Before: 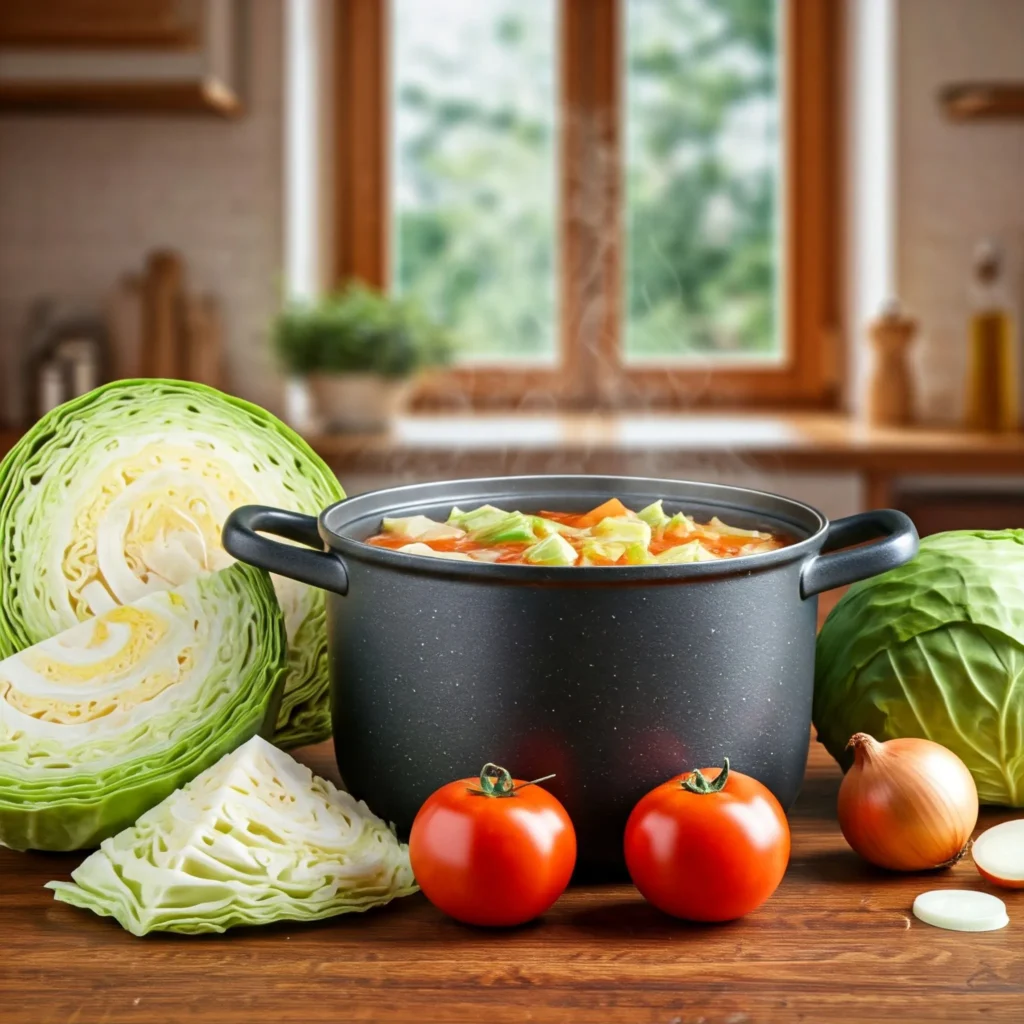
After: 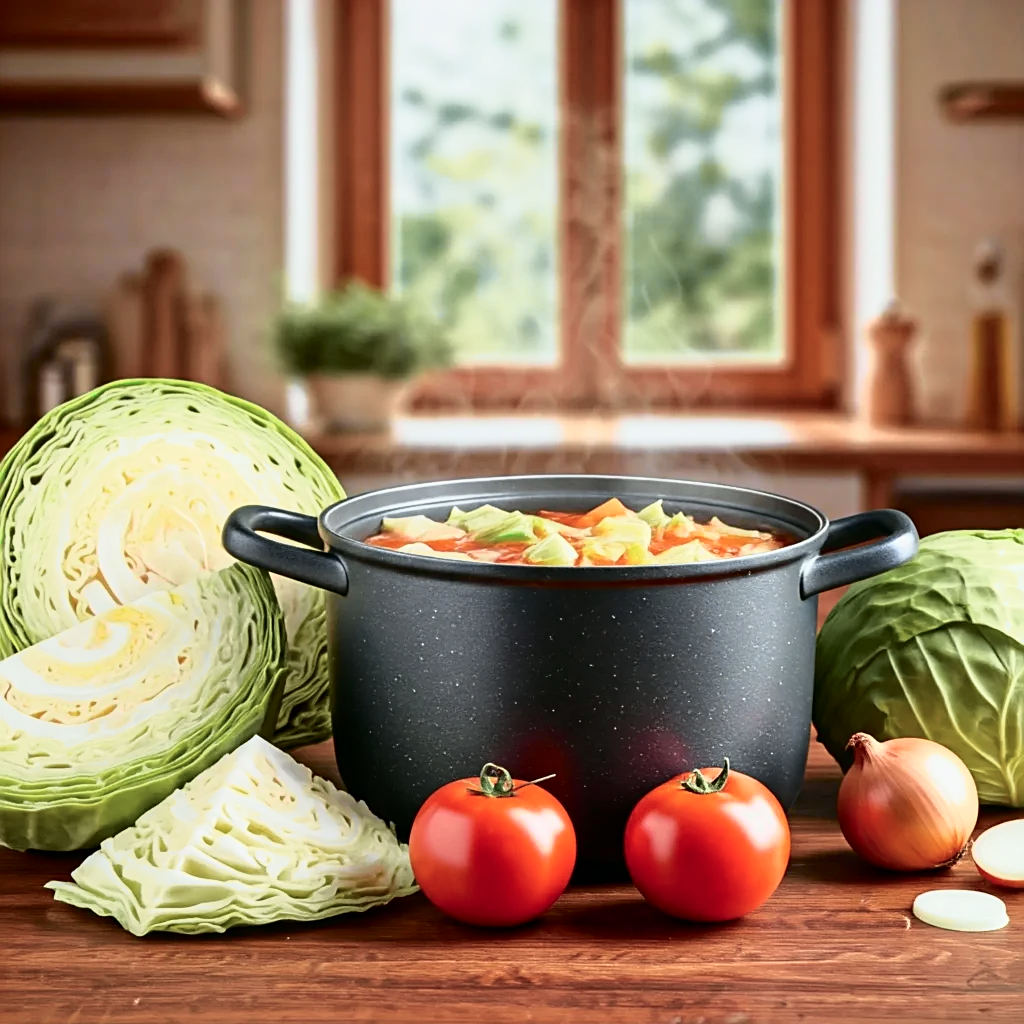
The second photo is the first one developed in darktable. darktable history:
sharpen: on, module defaults
tone curve: curves: ch0 [(0, 0) (0.105, 0.068) (0.195, 0.162) (0.283, 0.283) (0.384, 0.404) (0.485, 0.531) (0.638, 0.681) (0.795, 0.879) (1, 0.977)]; ch1 [(0, 0) (0.161, 0.092) (0.35, 0.33) (0.379, 0.401) (0.456, 0.469) (0.504, 0.5) (0.512, 0.514) (0.58, 0.597) (0.635, 0.646) (1, 1)]; ch2 [(0, 0) (0.371, 0.362) (0.437, 0.437) (0.5, 0.5) (0.53, 0.523) (0.56, 0.58) (0.622, 0.606) (1, 1)], color space Lab, independent channels, preserve colors none
